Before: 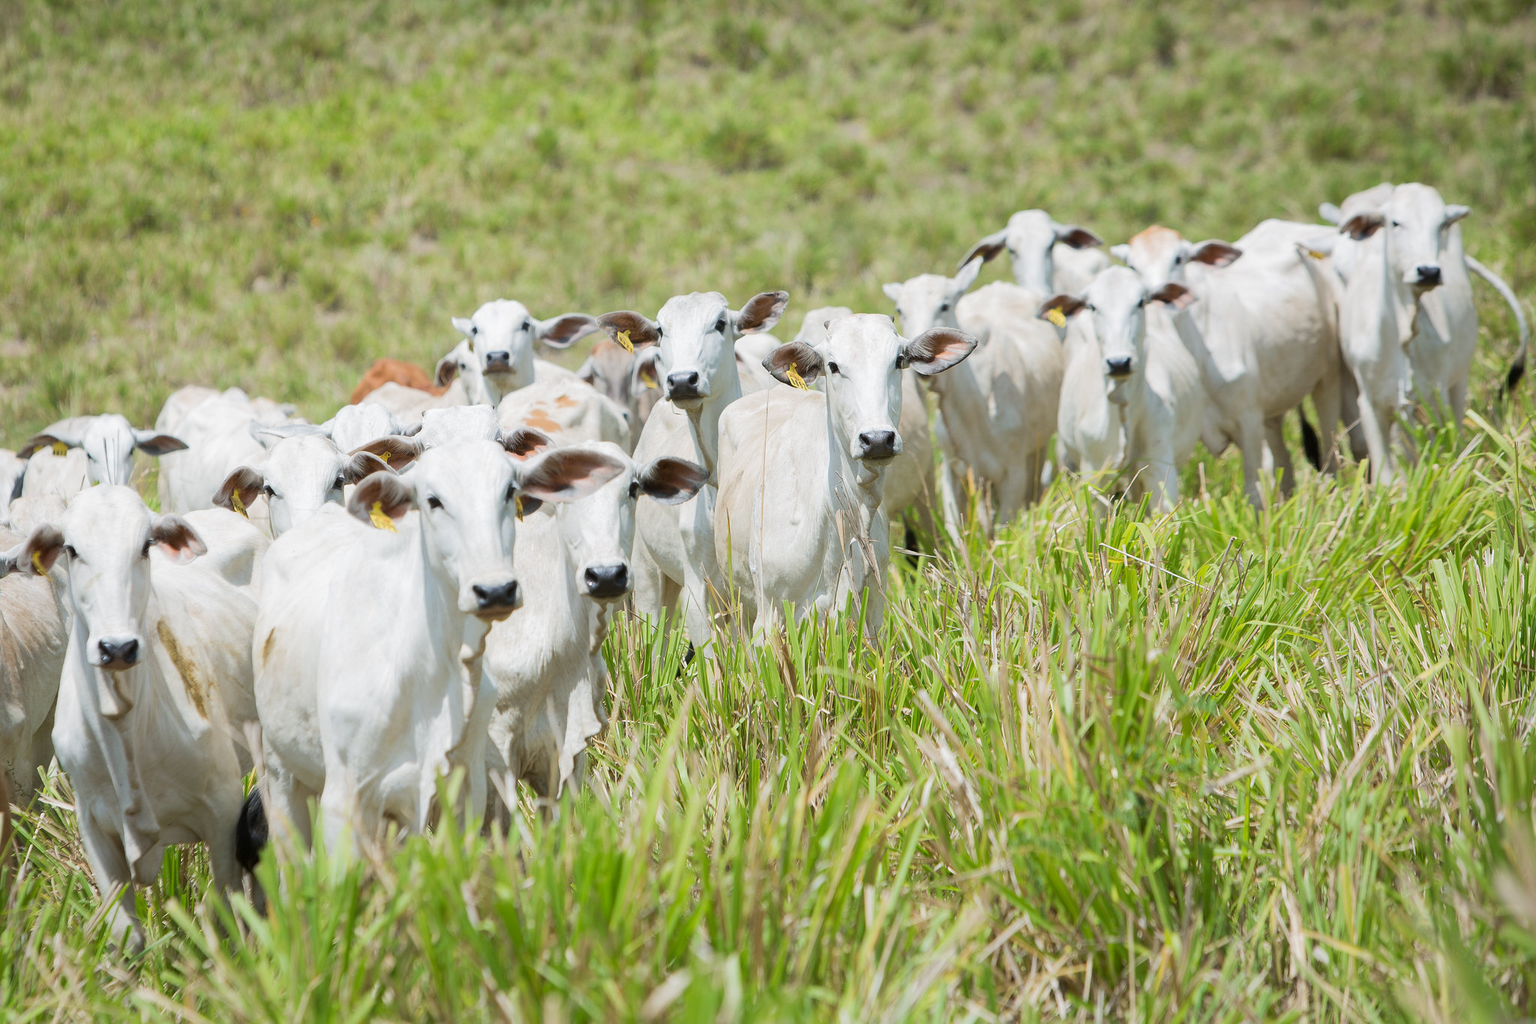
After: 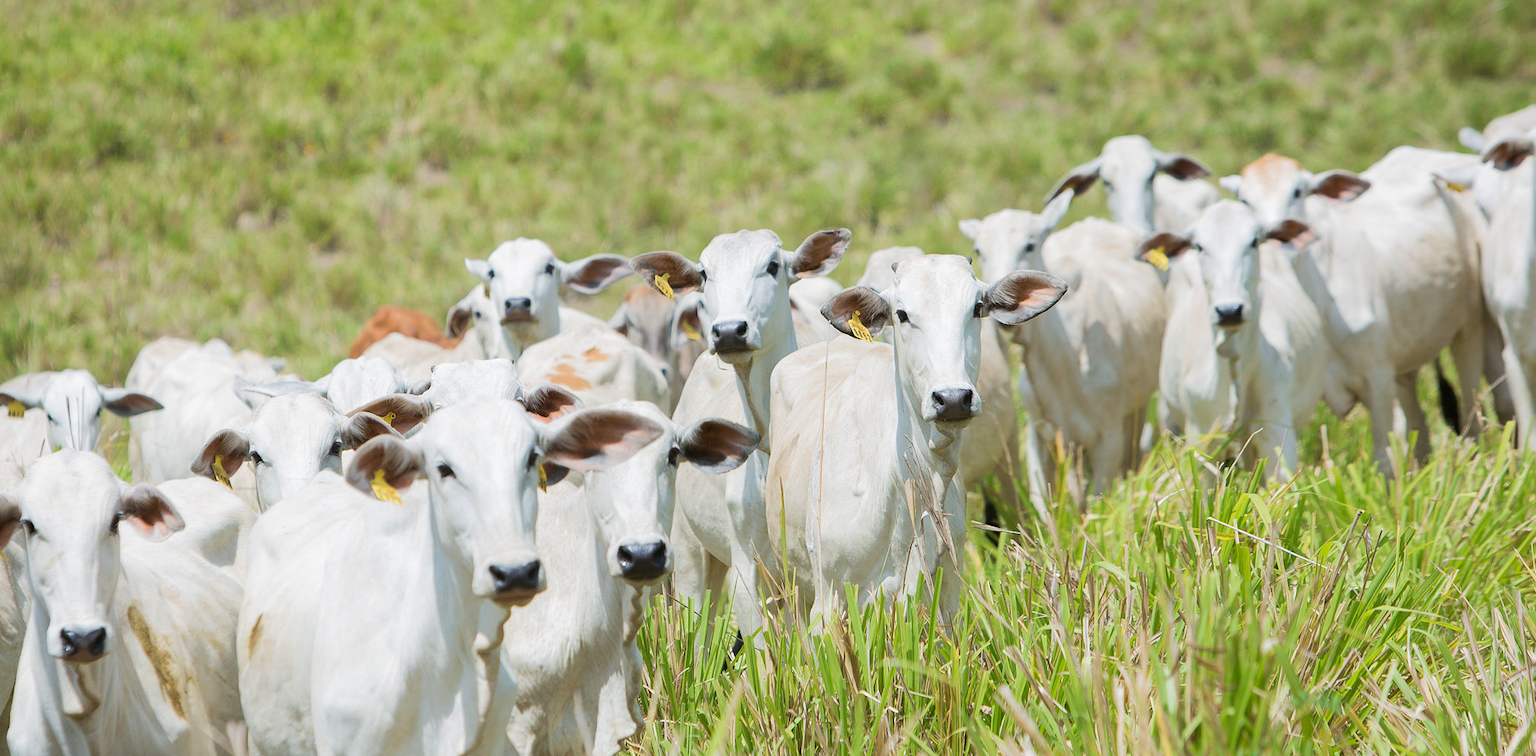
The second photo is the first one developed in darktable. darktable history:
velvia: strength 15%
crop: left 3.015%, top 8.969%, right 9.647%, bottom 26.457%
